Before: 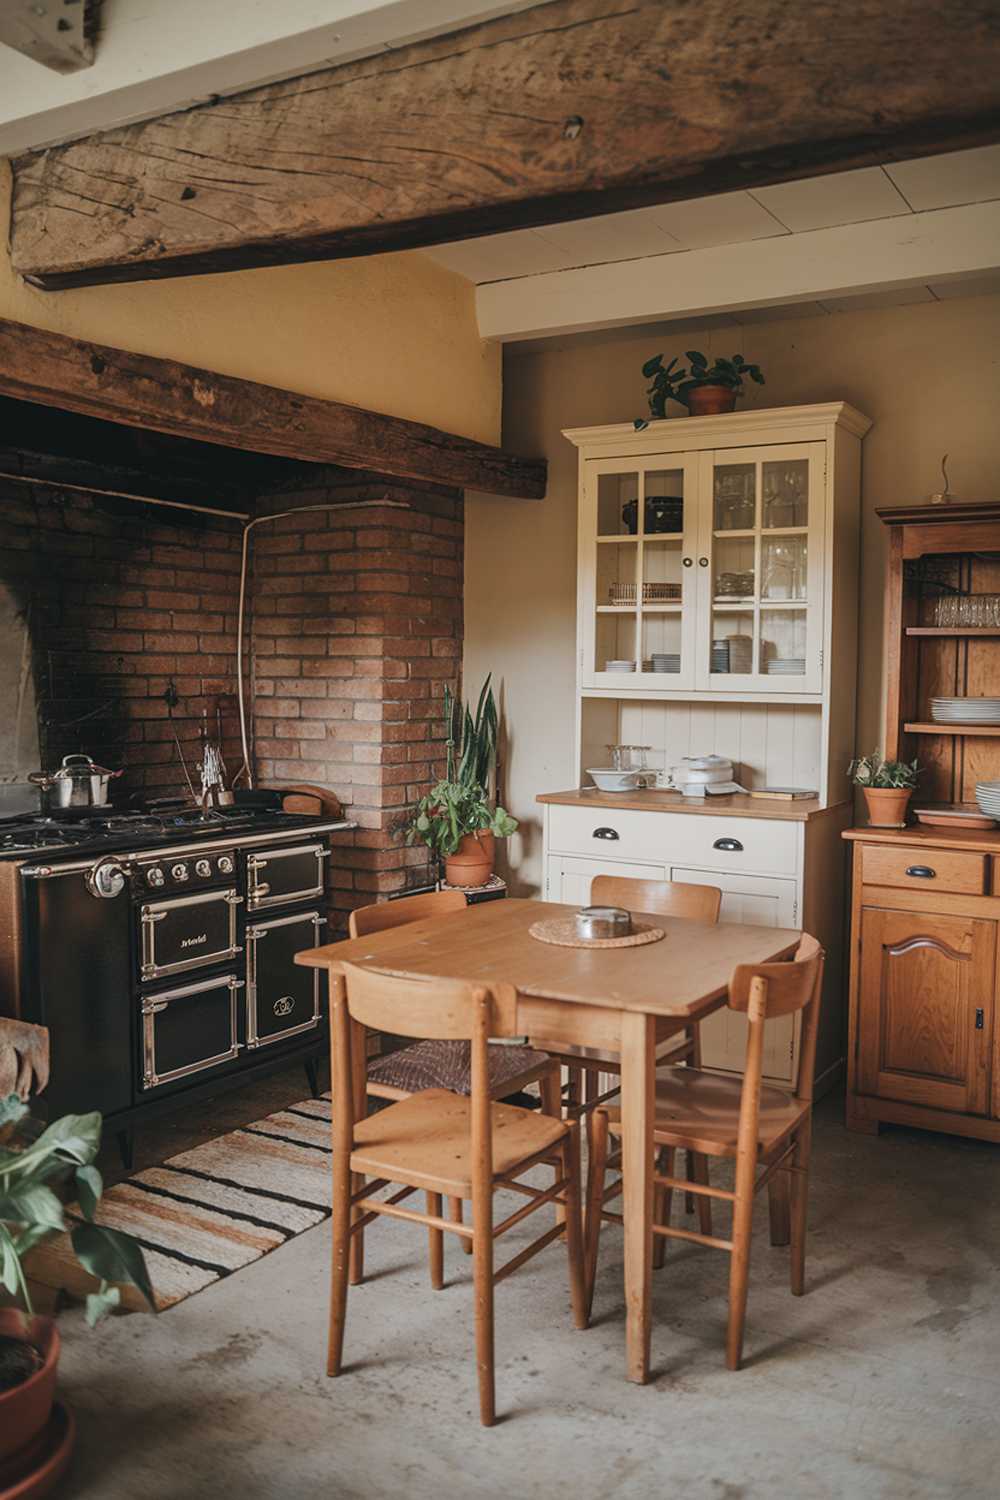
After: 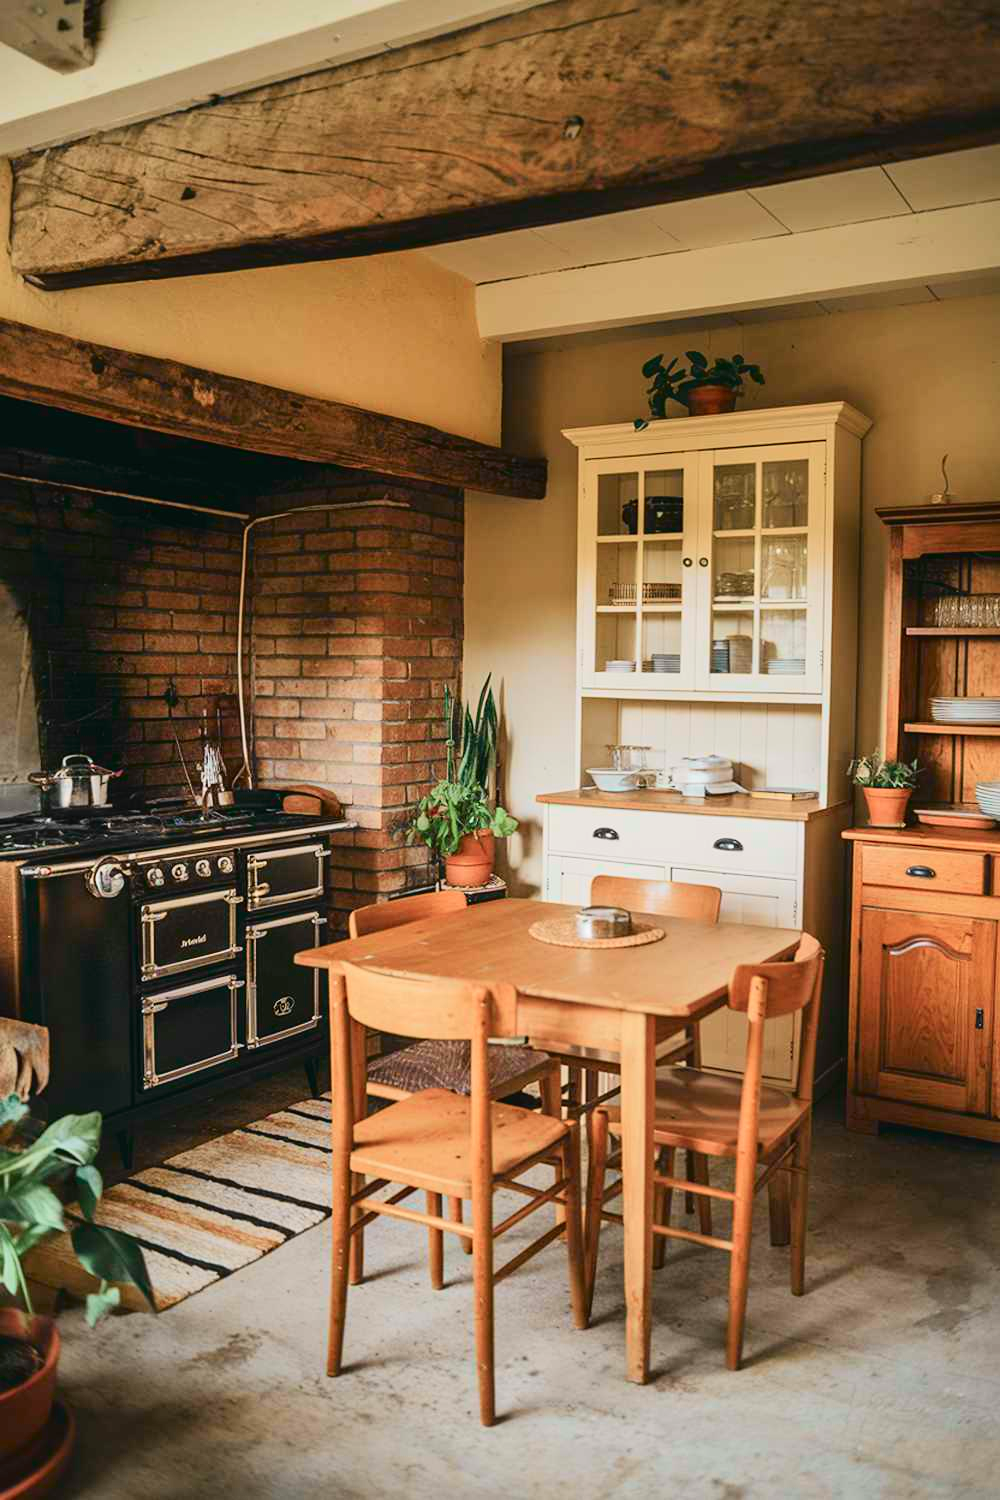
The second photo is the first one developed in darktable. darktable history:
tone curve: curves: ch0 [(0, 0.003) (0.044, 0.032) (0.12, 0.089) (0.19, 0.175) (0.271, 0.294) (0.457, 0.546) (0.588, 0.71) (0.701, 0.815) (0.86, 0.922) (1, 0.982)]; ch1 [(0, 0) (0.247, 0.215) (0.433, 0.382) (0.466, 0.426) (0.493, 0.481) (0.501, 0.5) (0.517, 0.524) (0.557, 0.582) (0.598, 0.651) (0.671, 0.735) (0.796, 0.85) (1, 1)]; ch2 [(0, 0) (0.249, 0.216) (0.357, 0.317) (0.448, 0.432) (0.478, 0.492) (0.498, 0.499) (0.517, 0.53) (0.537, 0.57) (0.569, 0.623) (0.61, 0.663) (0.706, 0.75) (0.808, 0.809) (0.991, 0.968)], color space Lab, independent channels, preserve colors none
